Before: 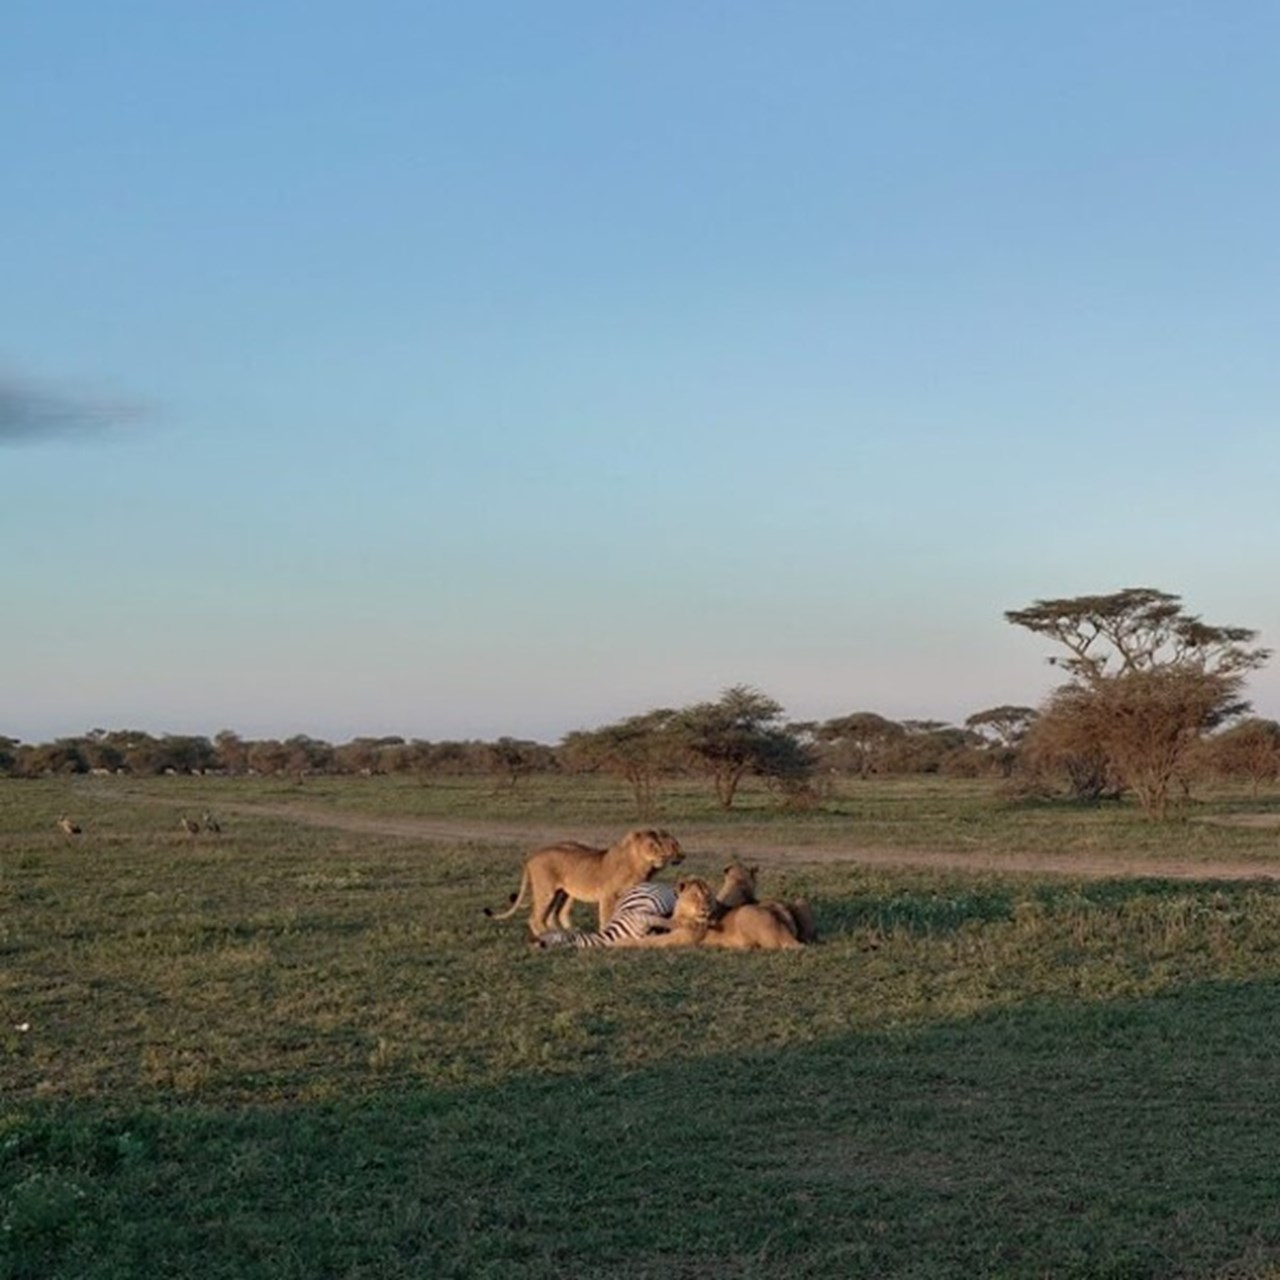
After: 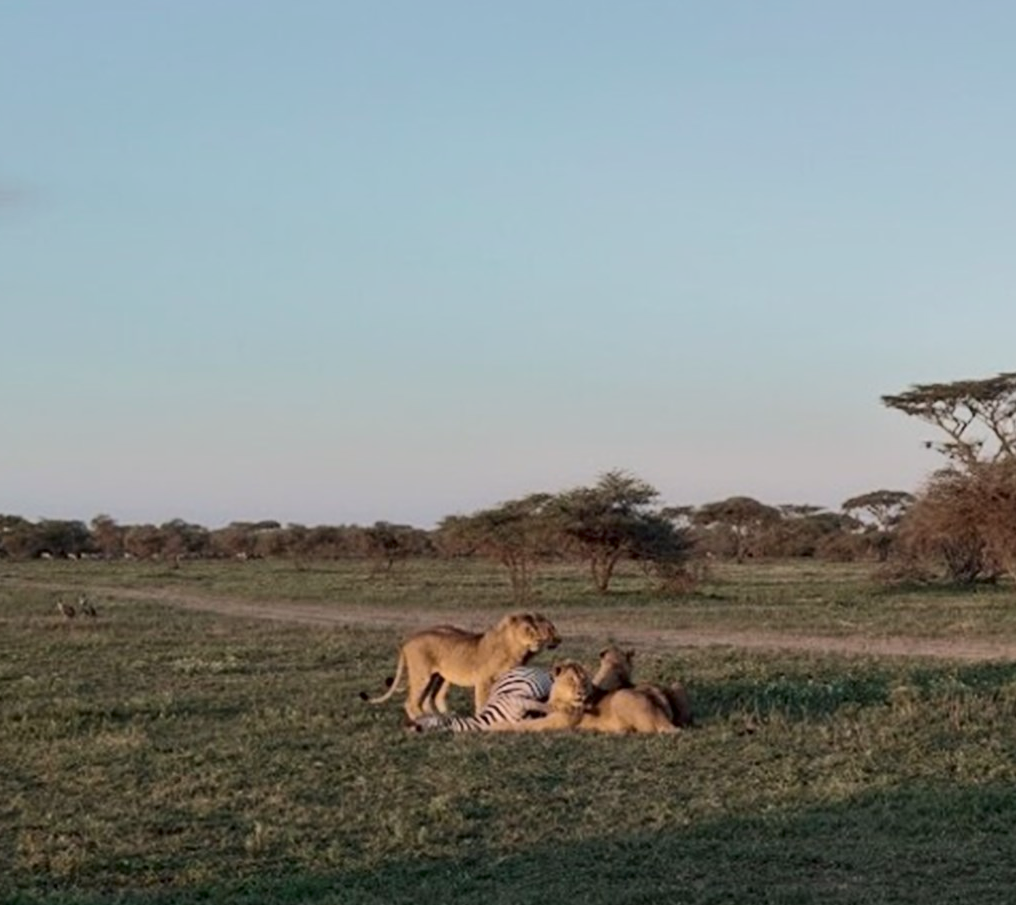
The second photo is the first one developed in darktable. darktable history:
crop: left 9.712%, top 16.928%, right 10.845%, bottom 12.332%
tone curve: curves: ch0 [(0, 0) (0.052, 0.018) (0.236, 0.207) (0.41, 0.417) (0.485, 0.518) (0.54, 0.584) (0.625, 0.666) (0.845, 0.828) (0.994, 0.964)]; ch1 [(0, 0) (0.136, 0.146) (0.317, 0.34) (0.382, 0.408) (0.434, 0.441) (0.472, 0.479) (0.498, 0.501) (0.557, 0.558) (0.616, 0.59) (0.739, 0.7) (1, 1)]; ch2 [(0, 0) (0.352, 0.403) (0.447, 0.466) (0.482, 0.482) (0.528, 0.526) (0.586, 0.577) (0.618, 0.621) (0.785, 0.747) (1, 1)], color space Lab, independent channels, preserve colors none
